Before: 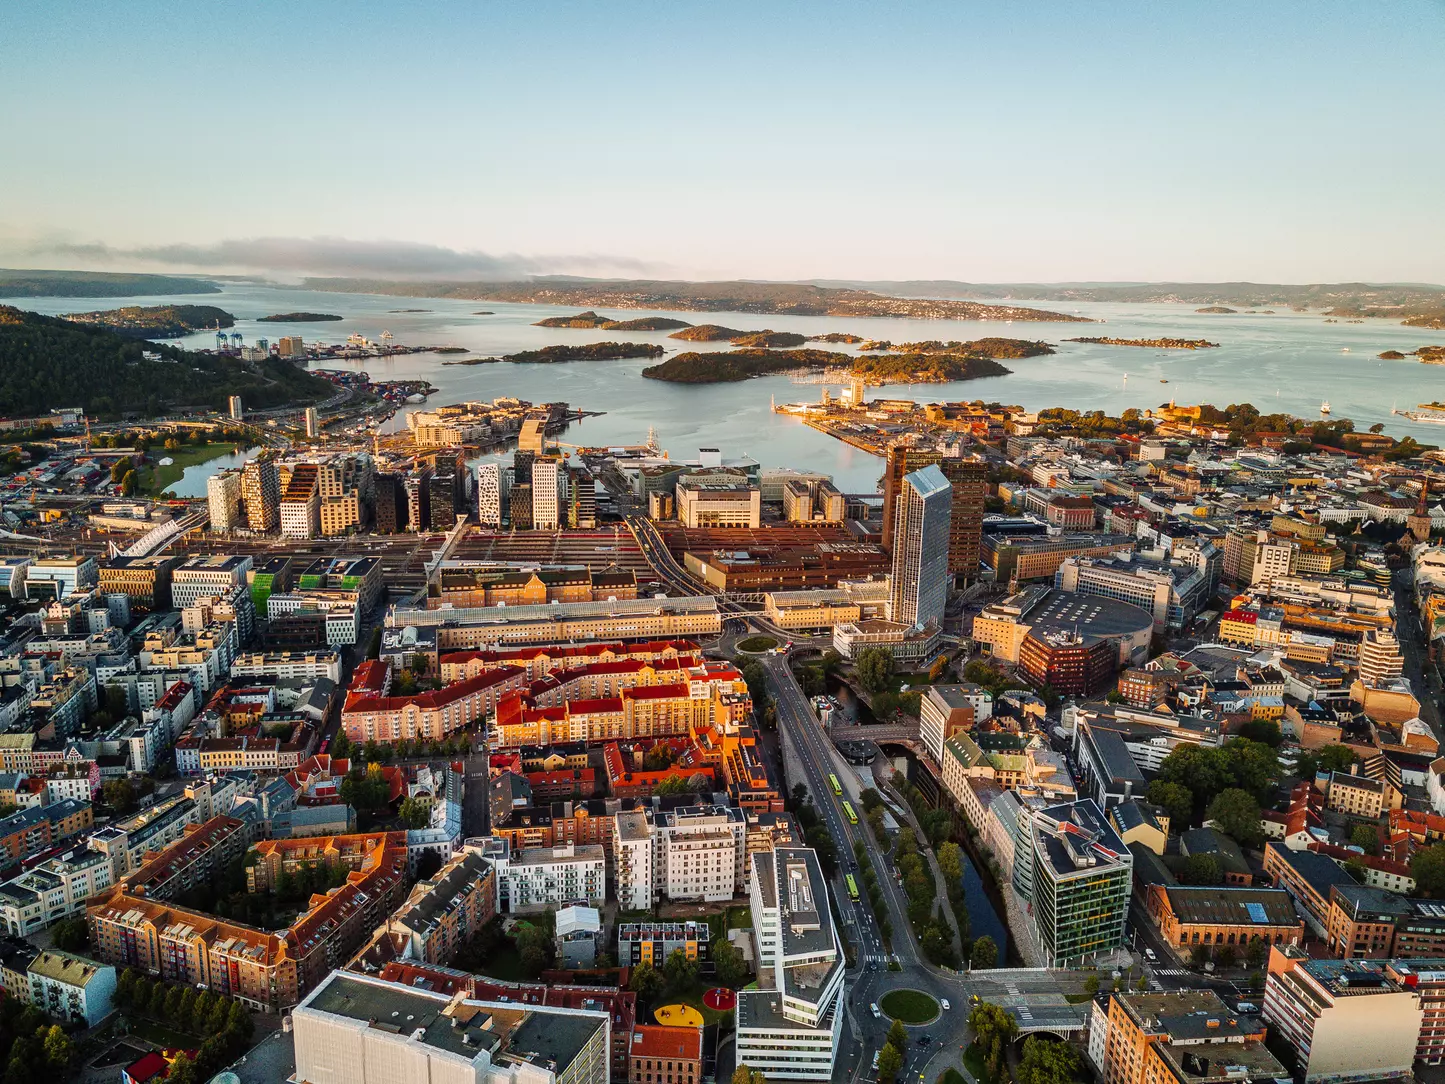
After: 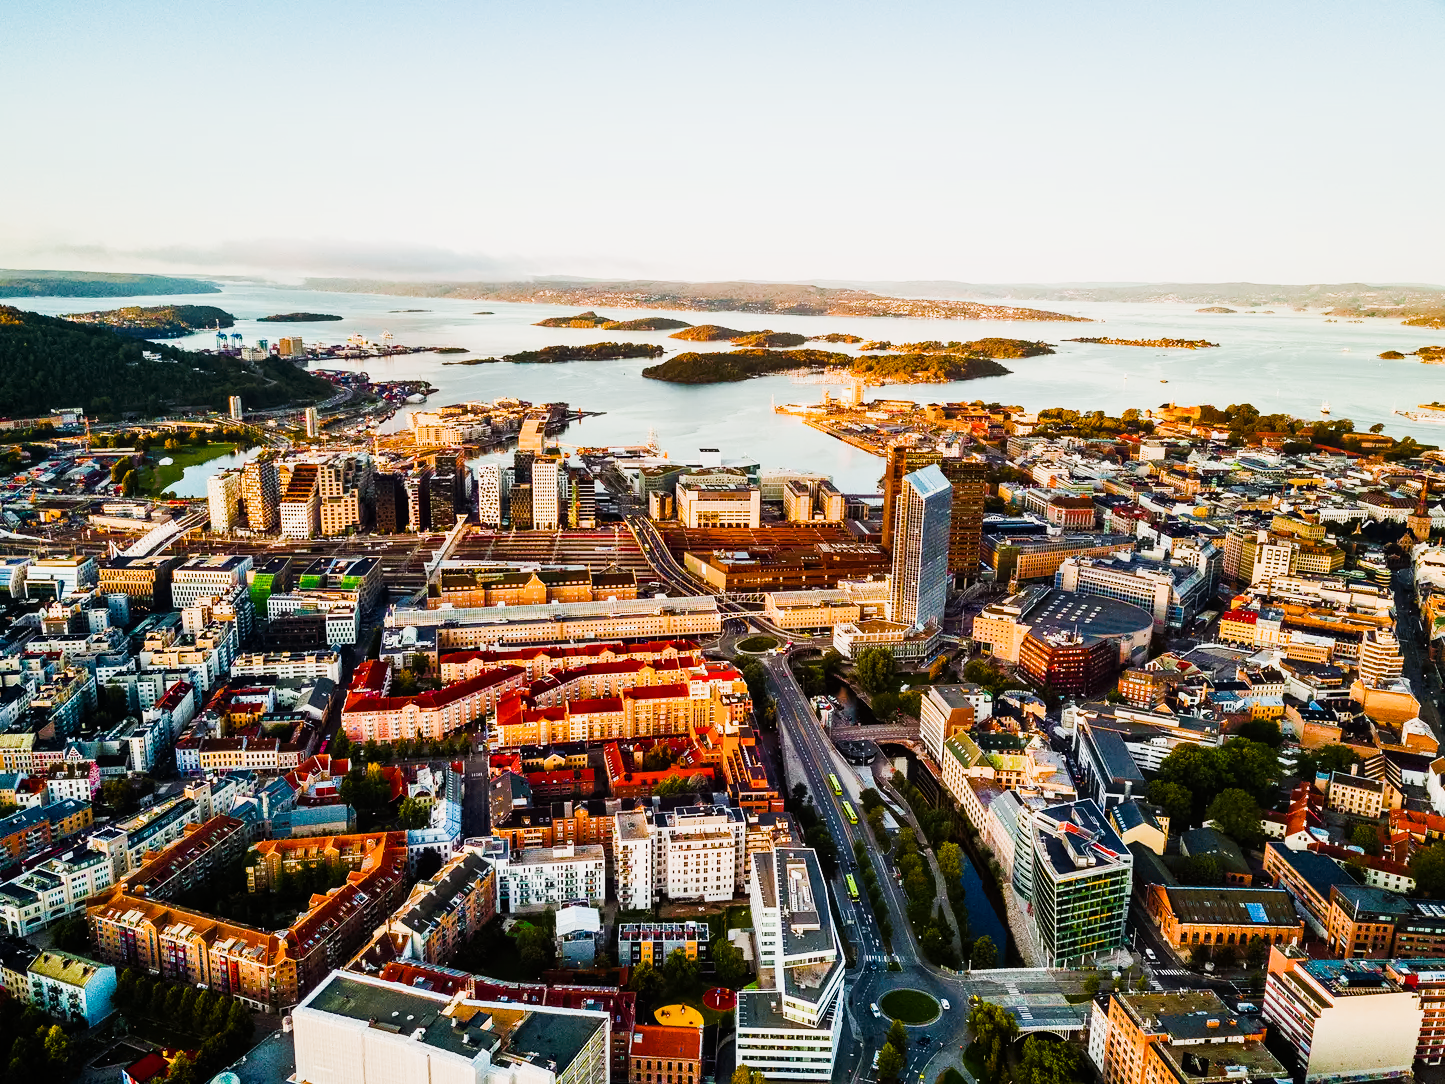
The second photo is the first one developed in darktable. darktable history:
color balance rgb: linear chroma grading › global chroma 16.62%, perceptual saturation grading › highlights -8.63%, perceptual saturation grading › mid-tones 18.66%, perceptual saturation grading › shadows 28.49%, perceptual brilliance grading › highlights 14.22%, perceptual brilliance grading › shadows -18.96%, global vibrance 27.71%
denoise (profiled): strength 1.2, preserve shadows 0, a [-1, 0, 0], y [[0.5 ×7] ×4, [0 ×7], [0.5 ×7]], compensate highlight preservation false
exposure: black level correction 0, exposure 0.7 EV, compensate exposure bias true, compensate highlight preservation false
sigmoid: on, module defaults
